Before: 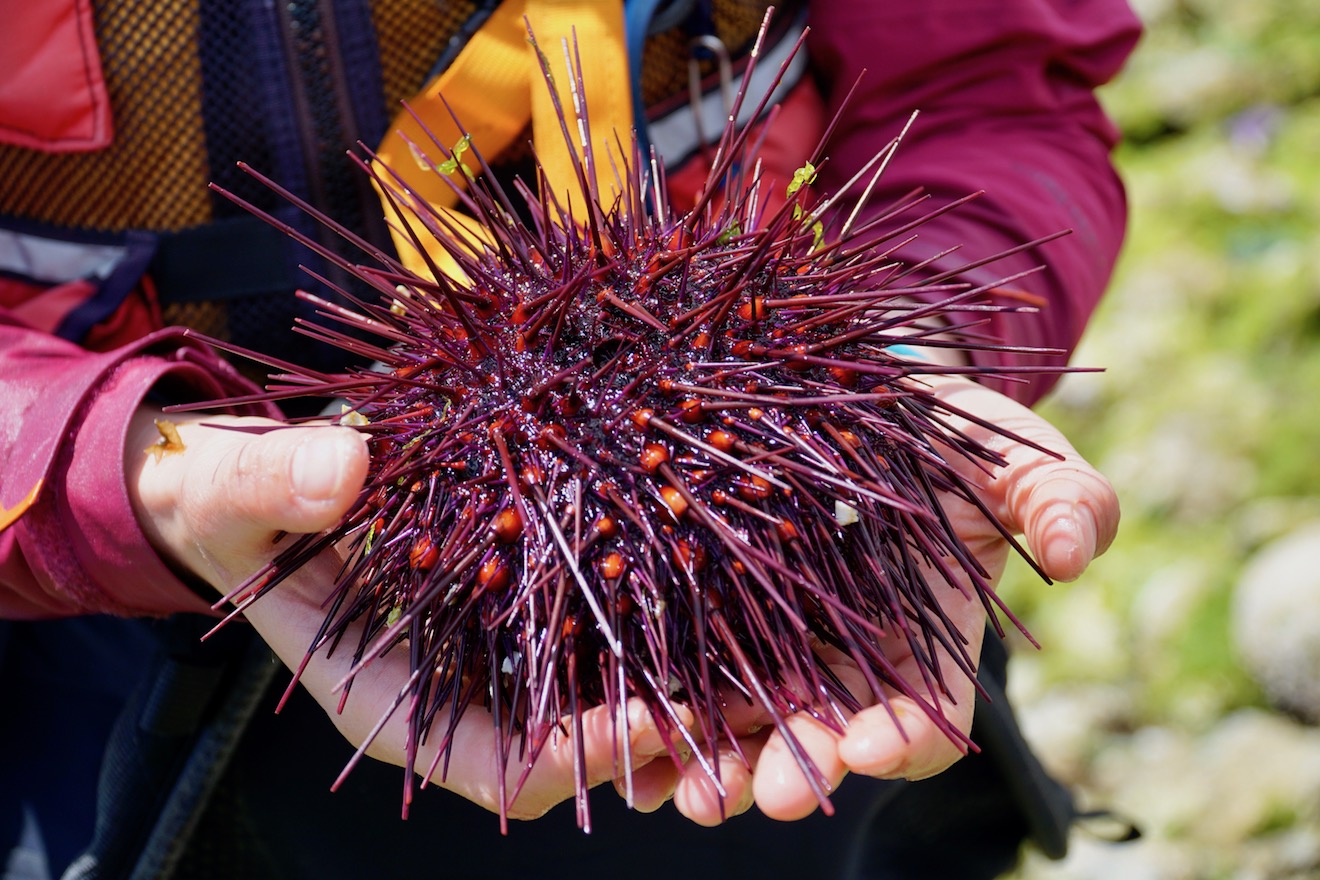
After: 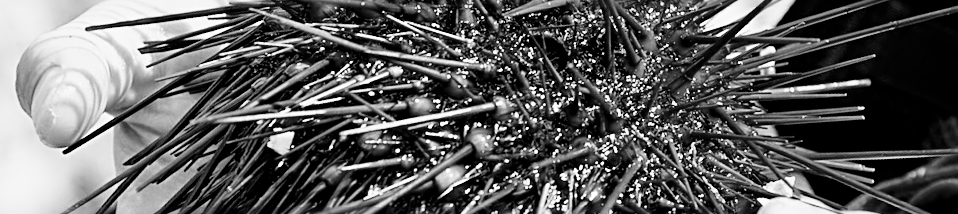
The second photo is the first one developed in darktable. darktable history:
crop and rotate: angle 16.12°, top 30.835%, bottom 35.653%
sharpen: radius 2.584, amount 0.688
base curve: curves: ch0 [(0, 0) (0.005, 0.002) (0.15, 0.3) (0.4, 0.7) (0.75, 0.95) (1, 1)], preserve colors none
monochrome: a 32, b 64, size 2.3
